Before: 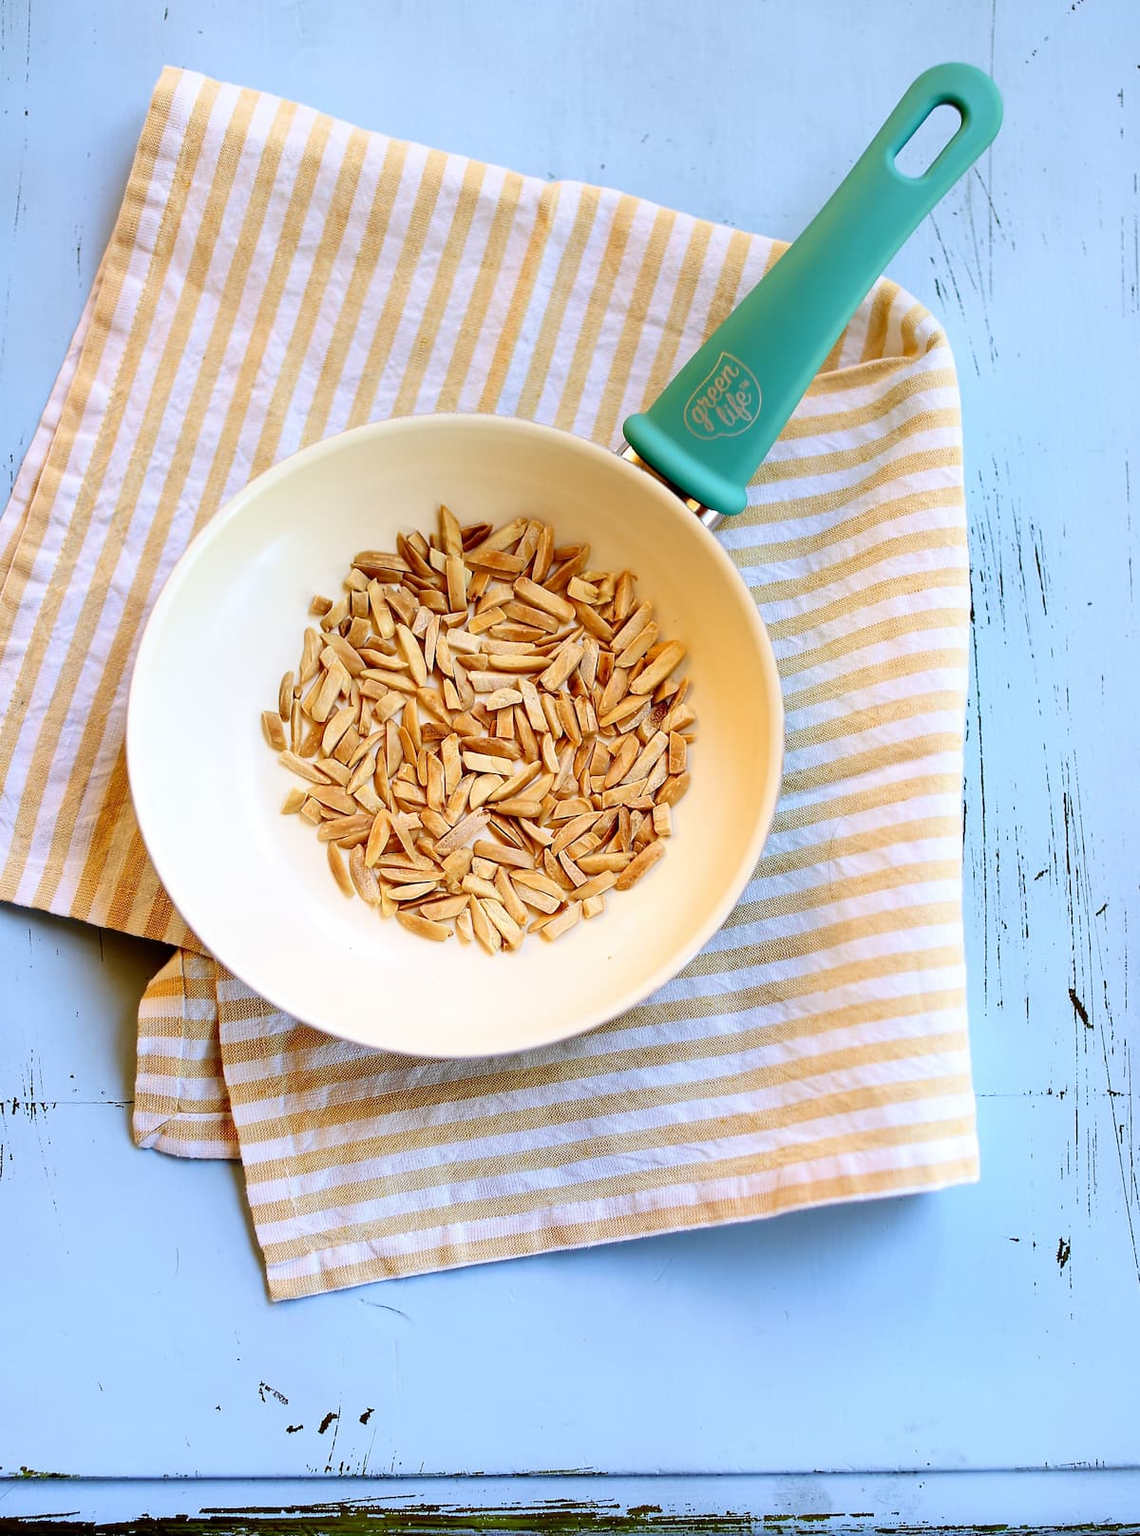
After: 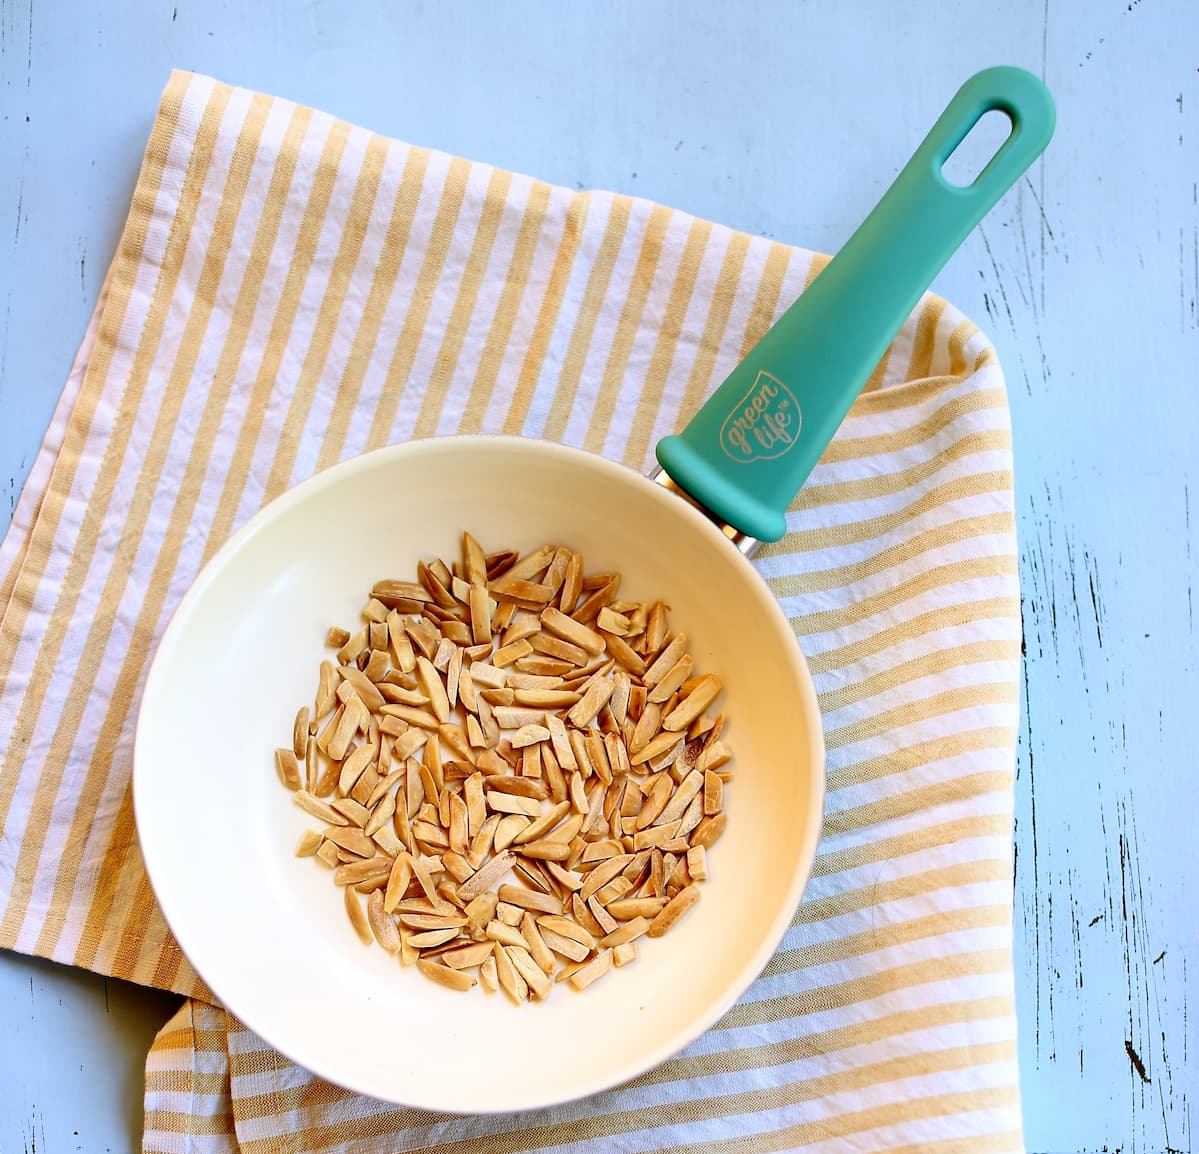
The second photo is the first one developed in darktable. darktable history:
rgb curve: mode RGB, independent channels
crop: bottom 28.576%
